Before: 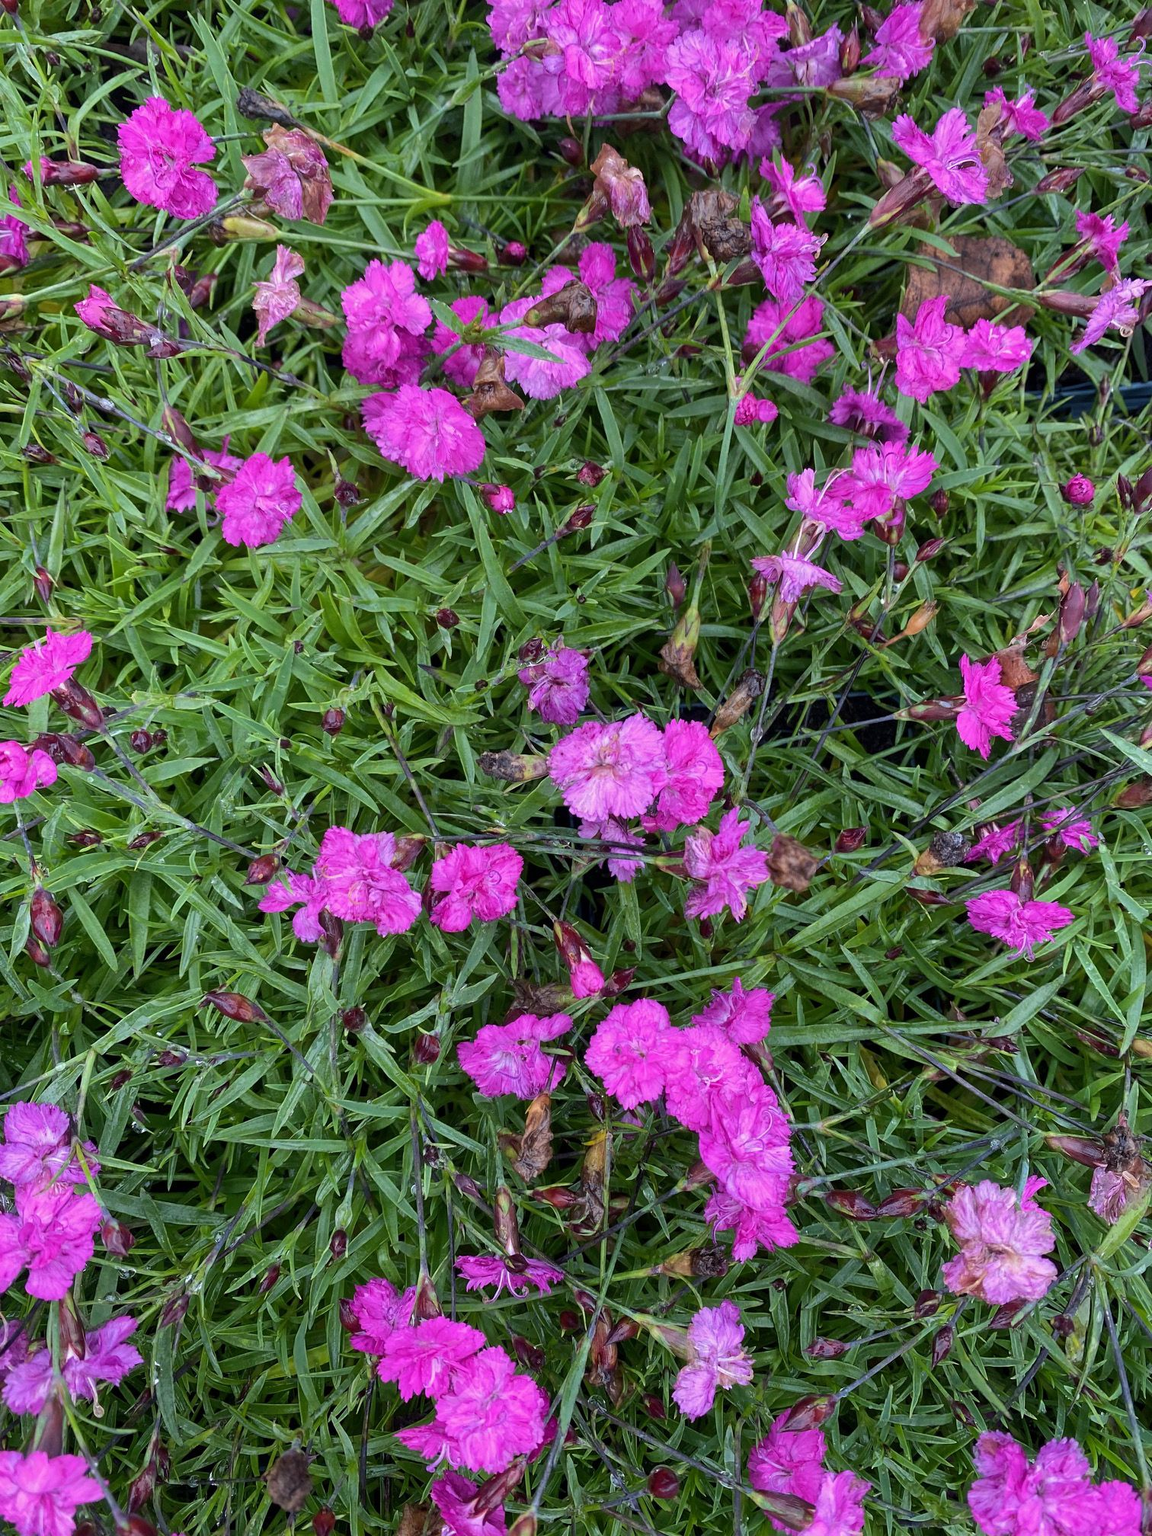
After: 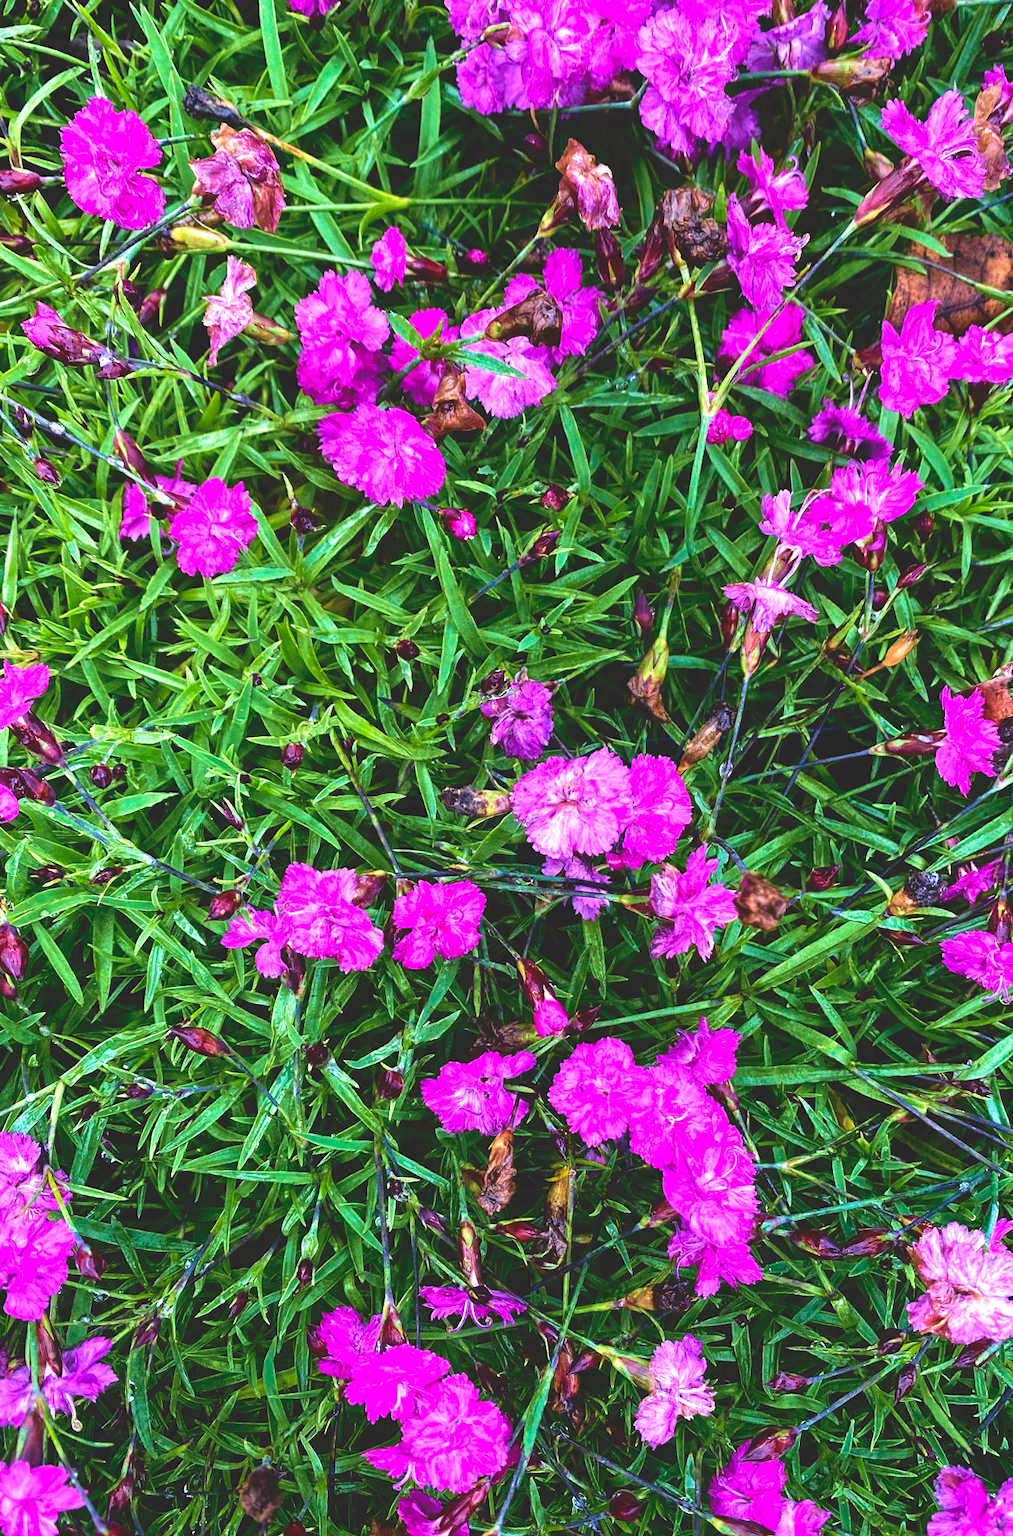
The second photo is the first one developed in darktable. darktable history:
haze removal: compatibility mode true, adaptive false
base curve: curves: ch0 [(0, 0.02) (0.083, 0.036) (1, 1)], preserve colors none
crop and rotate: left 1.088%, right 8.807%
exposure: black level correction 0, exposure 0.95 EV, compensate exposure bias true, compensate highlight preservation false
rotate and perspective: rotation 0.074°, lens shift (vertical) 0.096, lens shift (horizontal) -0.041, crop left 0.043, crop right 0.952, crop top 0.024, crop bottom 0.979
white balance: red 1.004, blue 1.024
velvia: strength 56%
